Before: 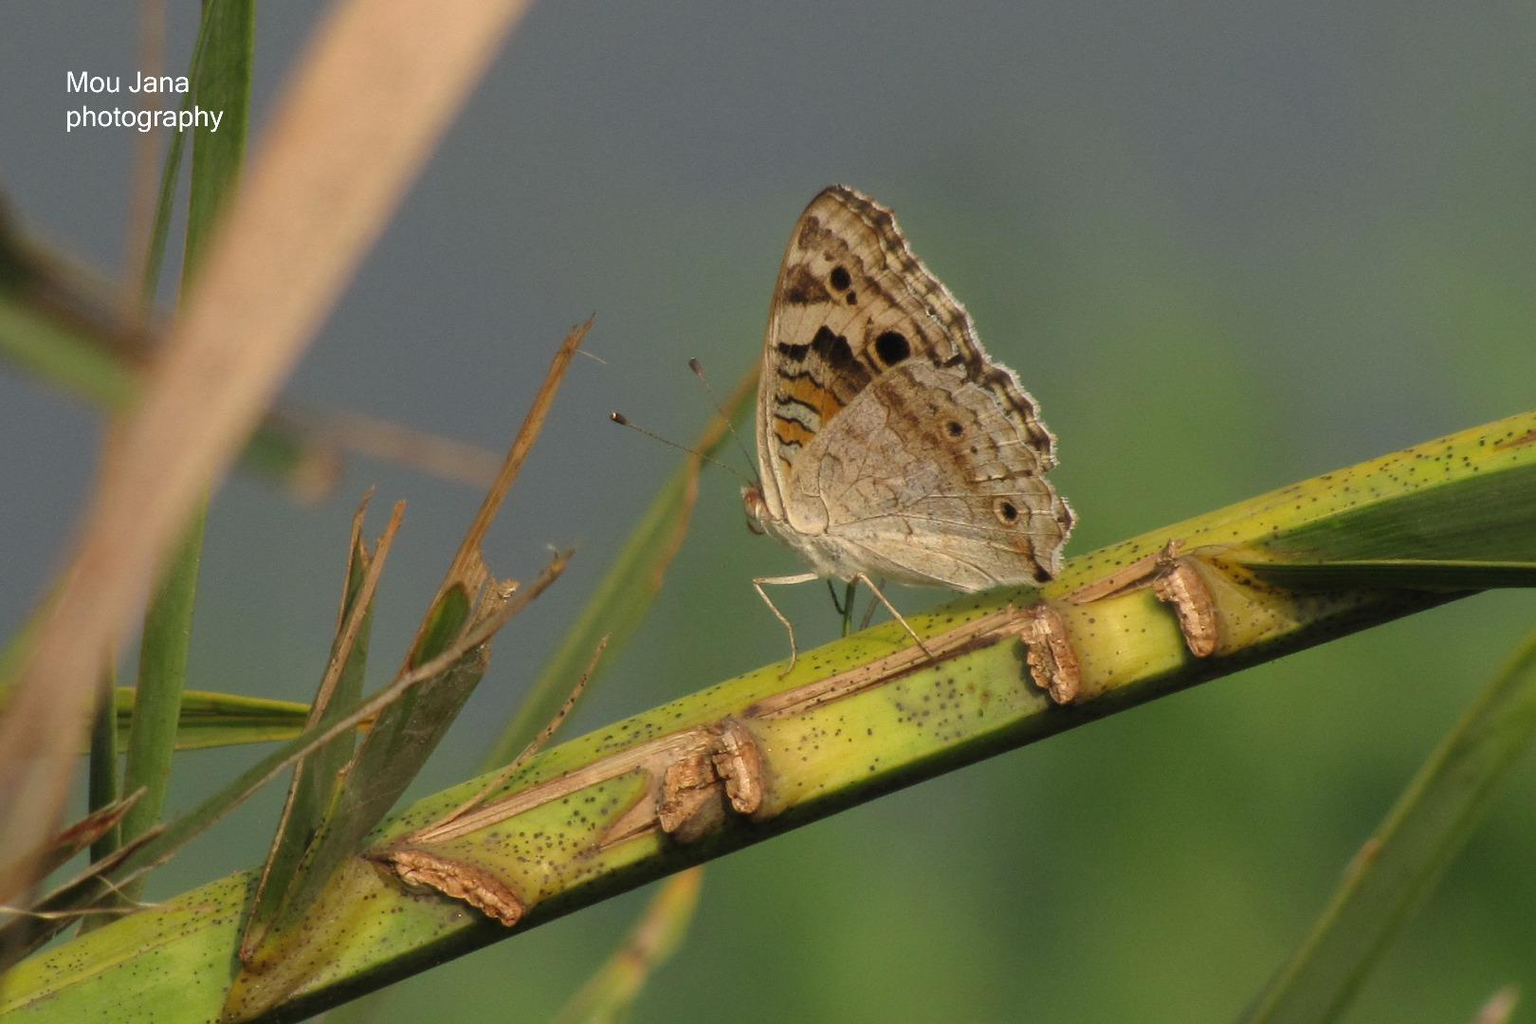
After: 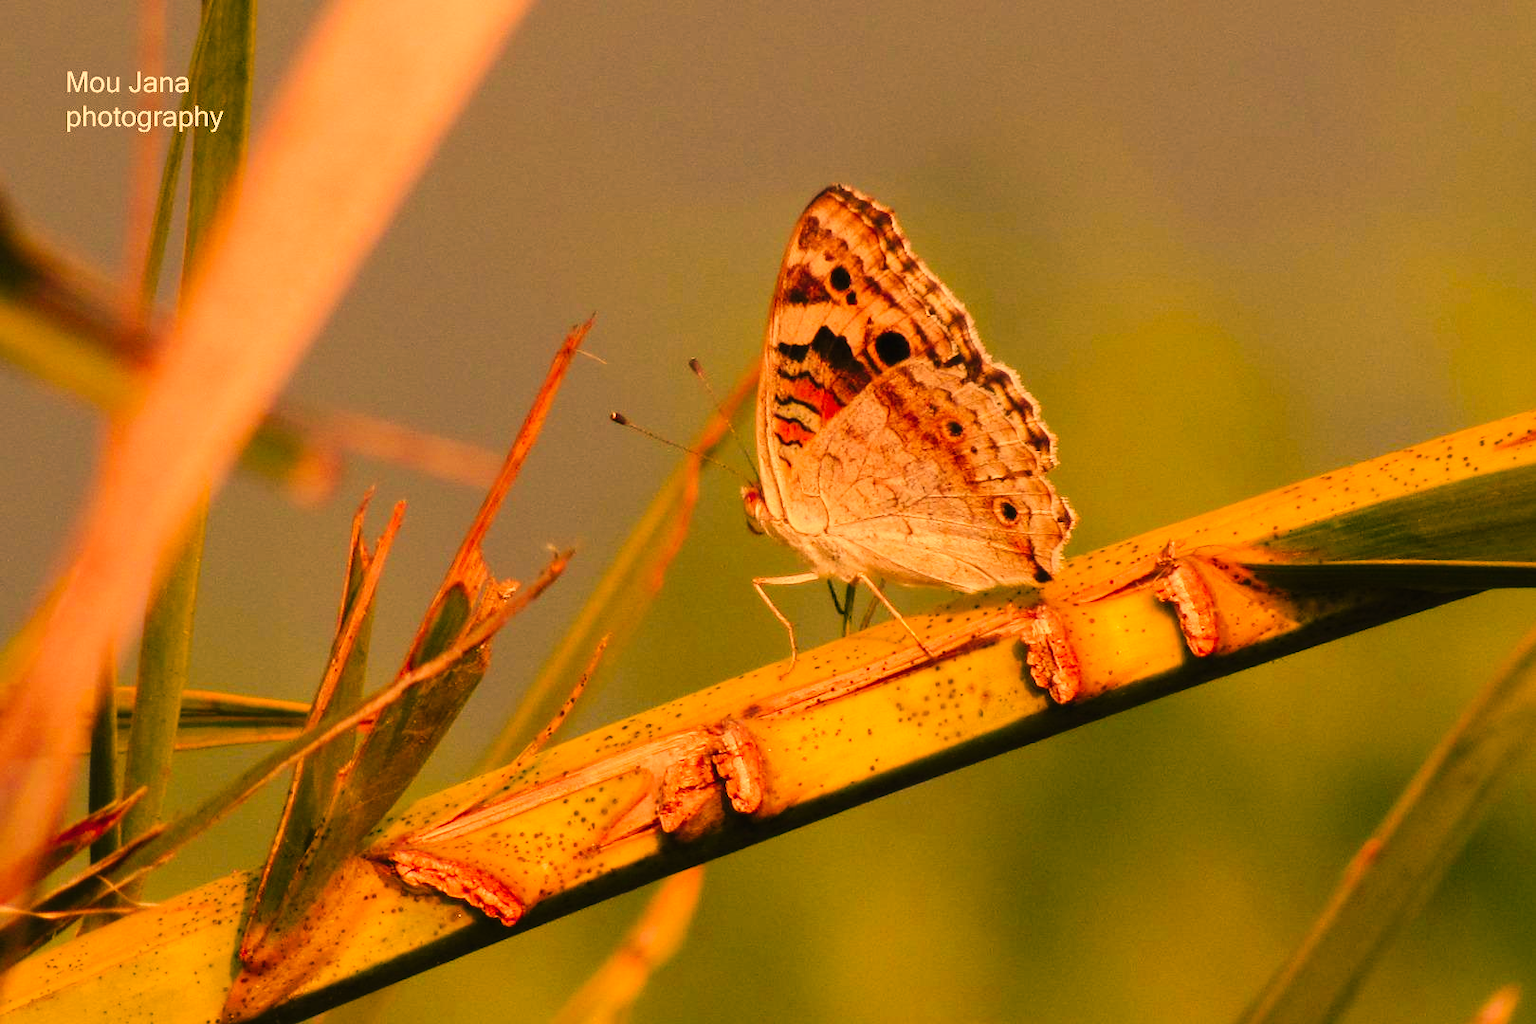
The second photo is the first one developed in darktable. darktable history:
color zones: curves: ch1 [(0.239, 0.552) (0.75, 0.5)]; ch2 [(0.25, 0.462) (0.749, 0.457)], mix 25.94%
color correction: highlights a* 15, highlights b* 31.55
white balance: red 1.123, blue 0.83
base curve: curves: ch0 [(0, 0) (0.036, 0.025) (0.121, 0.166) (0.206, 0.329) (0.605, 0.79) (1, 1)], preserve colors none
contrast brightness saturation: saturation -0.04
